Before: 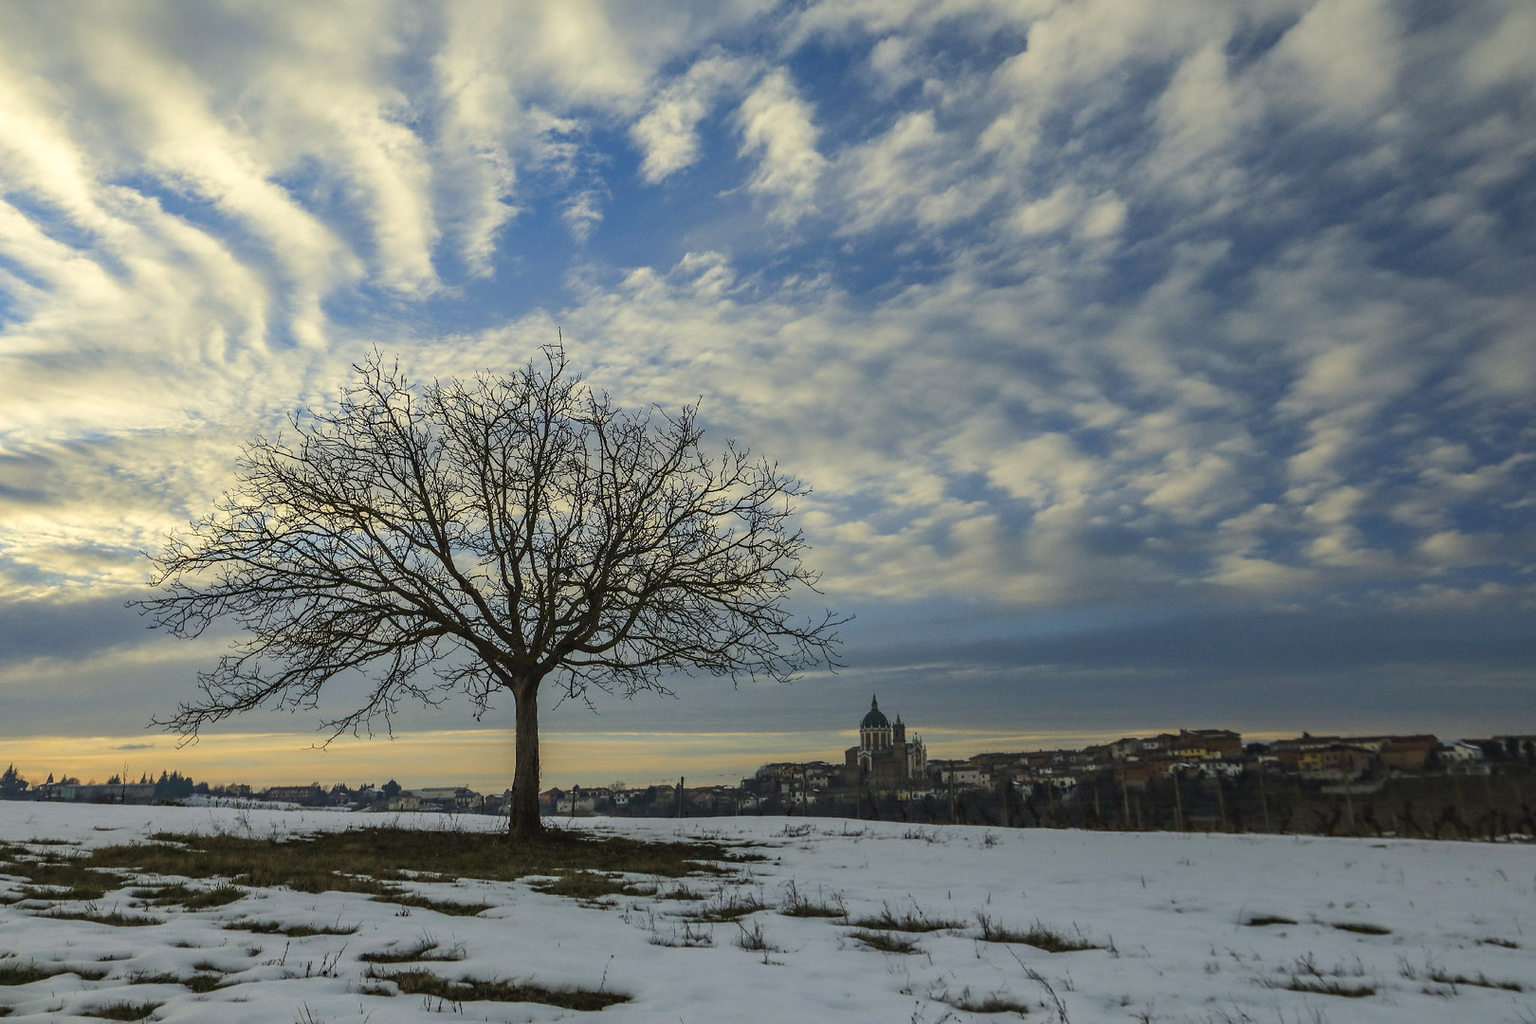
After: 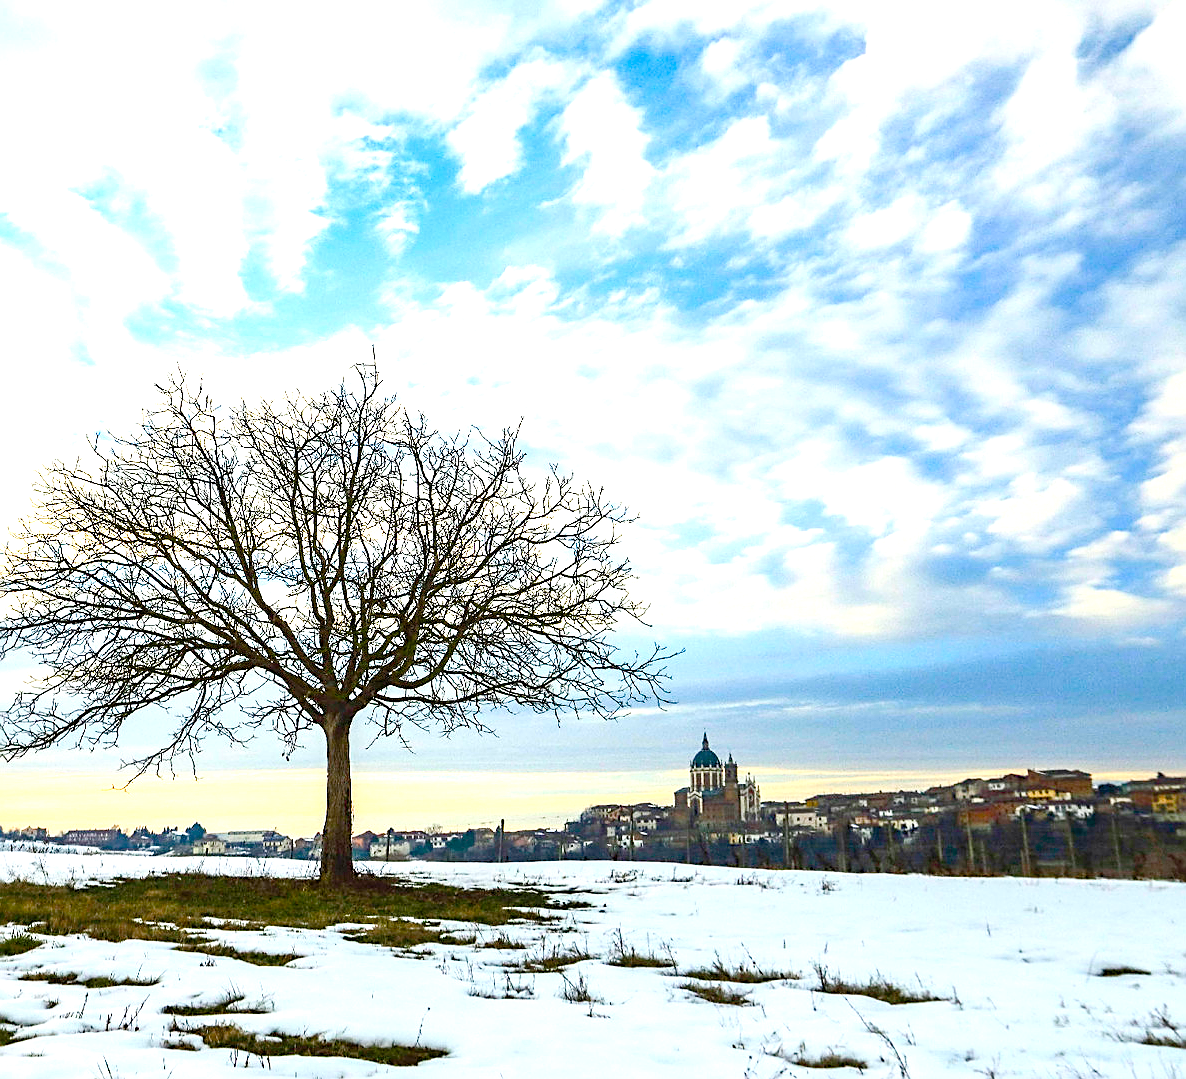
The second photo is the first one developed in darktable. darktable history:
crop: left 13.443%, right 13.31%
exposure: black level correction 0, exposure 1.1 EV, compensate exposure bias true, compensate highlight preservation false
white balance: red 1.004, blue 1.024
sharpen: amount 0.55
contrast brightness saturation: contrast 0.11, saturation -0.17
color balance rgb: perceptual saturation grading › global saturation 35%, perceptual saturation grading › highlights -25%, perceptual saturation grading › shadows 50%
tone equalizer: -8 EV -0.75 EV, -7 EV -0.7 EV, -6 EV -0.6 EV, -5 EV -0.4 EV, -3 EV 0.4 EV, -2 EV 0.6 EV, -1 EV 0.7 EV, +0 EV 0.75 EV, edges refinement/feathering 500, mask exposure compensation -1.57 EV, preserve details no
levels: levels [0, 0.397, 0.955]
